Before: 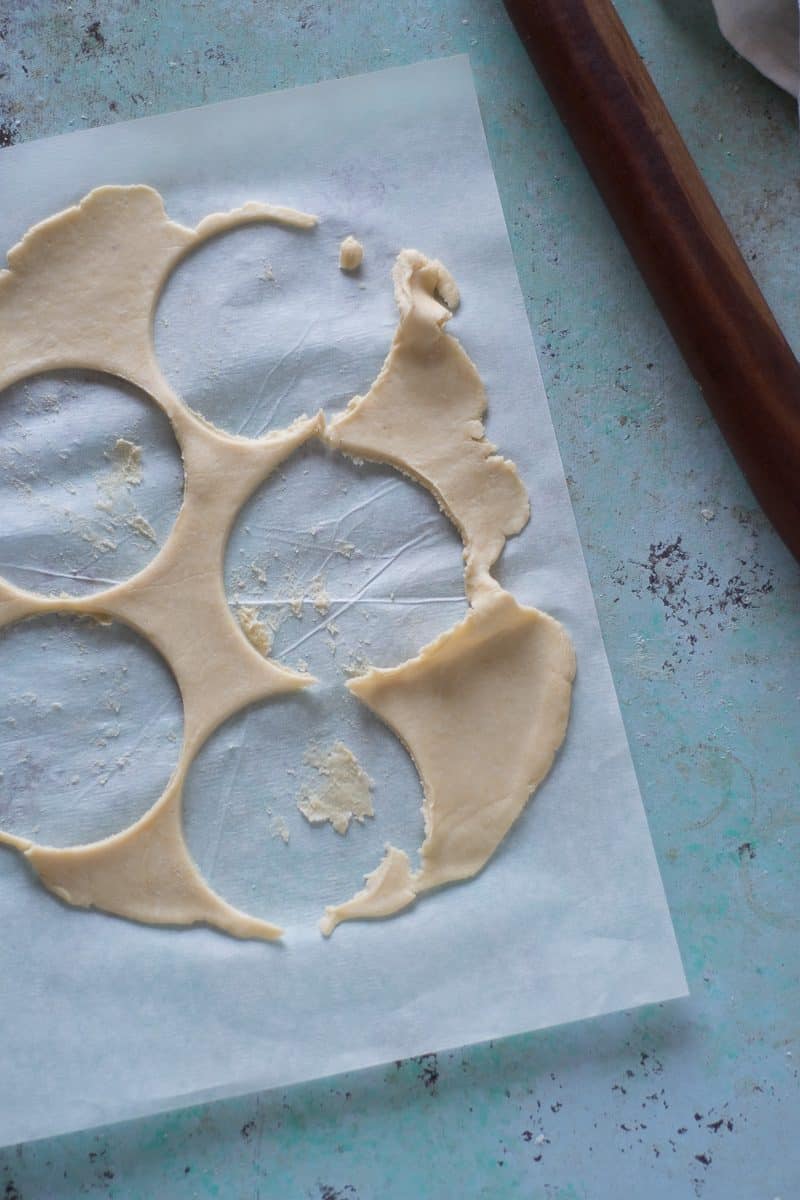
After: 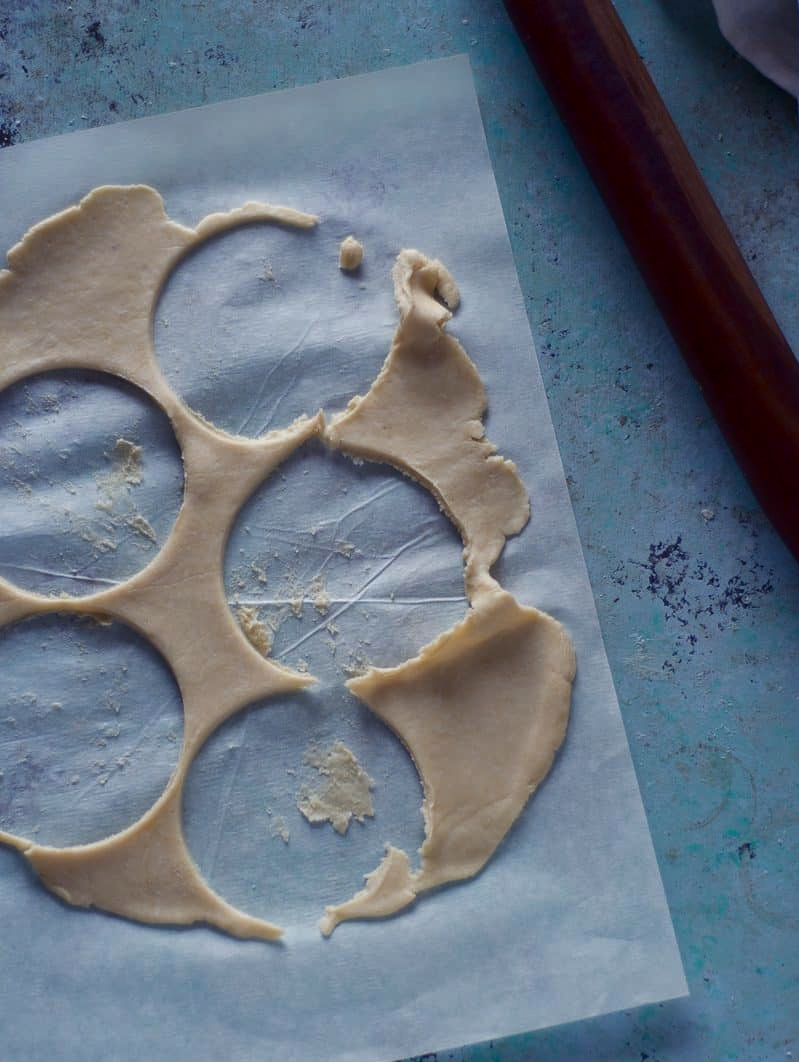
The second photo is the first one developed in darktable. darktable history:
crop and rotate: top 0%, bottom 11.49%
exposure: black level correction 0.001, compensate highlight preservation false
color calibration: illuminant as shot in camera, x 0.379, y 0.396, temperature 4138.76 K
color balance rgb: shadows lift › chroma 2%, shadows lift › hue 263°, highlights gain › chroma 8%, highlights gain › hue 84°, linear chroma grading › global chroma -15%, saturation formula JzAzBz (2021)
contrast brightness saturation: brightness -0.25, saturation 0.2
